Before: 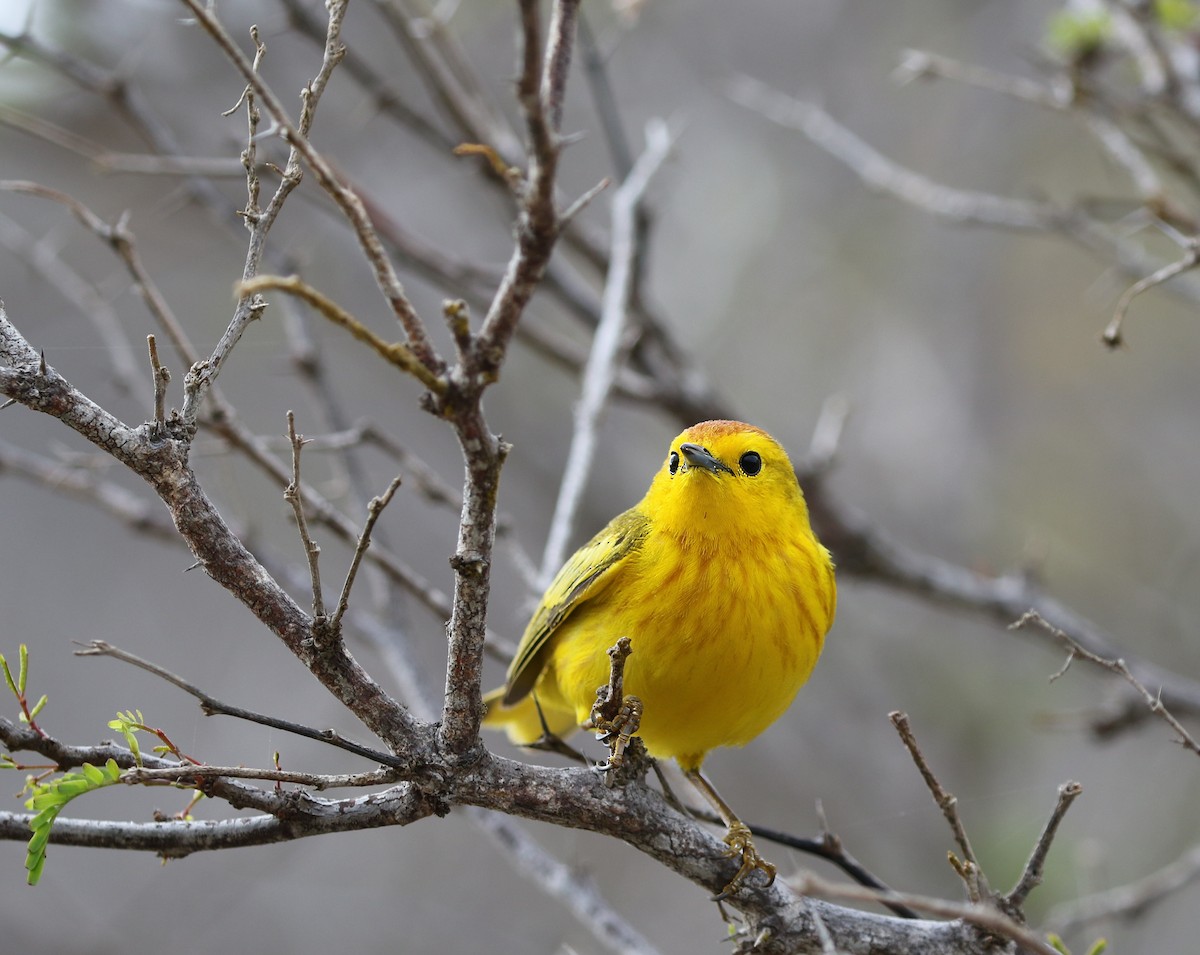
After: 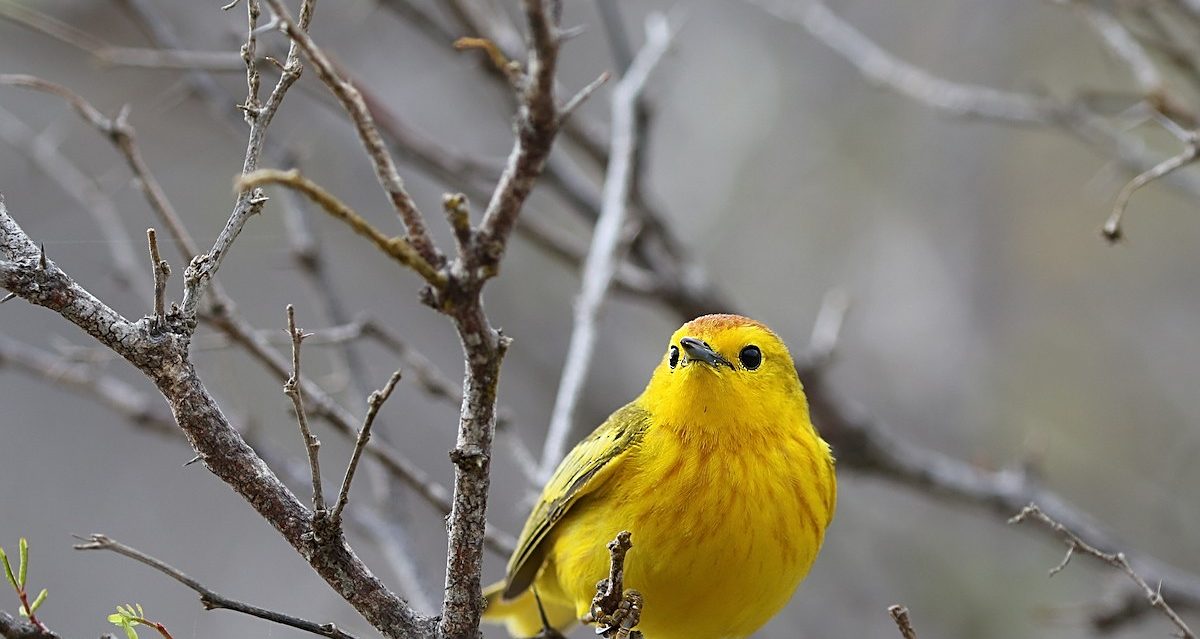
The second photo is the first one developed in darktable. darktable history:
crop: top 11.159%, bottom 21.829%
sharpen: on, module defaults
